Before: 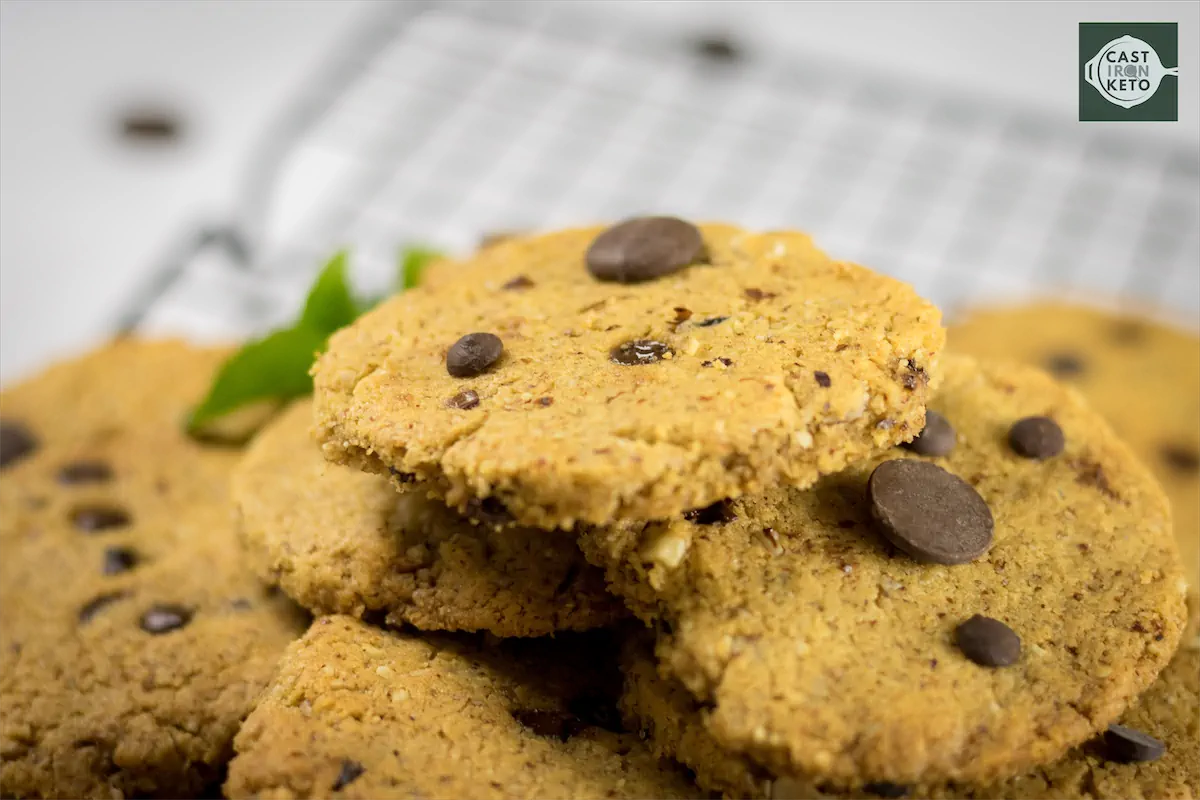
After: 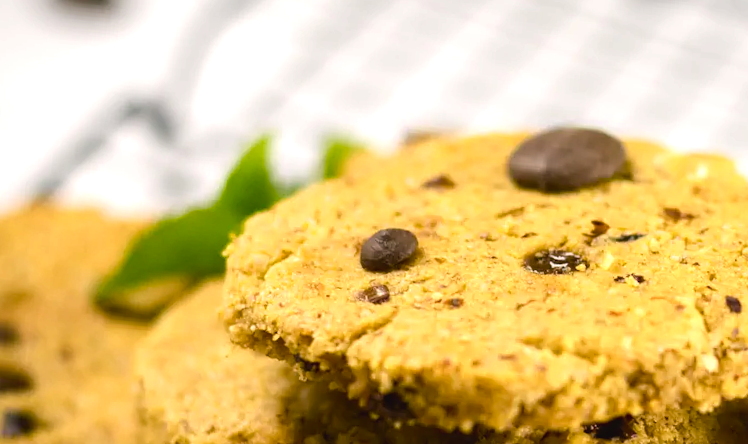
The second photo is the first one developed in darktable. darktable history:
crop and rotate: angle -4.99°, left 2.122%, top 6.945%, right 27.566%, bottom 30.519%
color balance rgb: shadows lift › chroma 1%, shadows lift › hue 217.2°, power › hue 310.8°, highlights gain › chroma 1%, highlights gain › hue 54°, global offset › luminance 0.5%, global offset › hue 171.6°, perceptual saturation grading › global saturation 14.09%, perceptual saturation grading › highlights -25%, perceptual saturation grading › shadows 30%, perceptual brilliance grading › highlights 13.42%, perceptual brilliance grading › mid-tones 8.05%, perceptual brilliance grading › shadows -17.45%, global vibrance 25%
